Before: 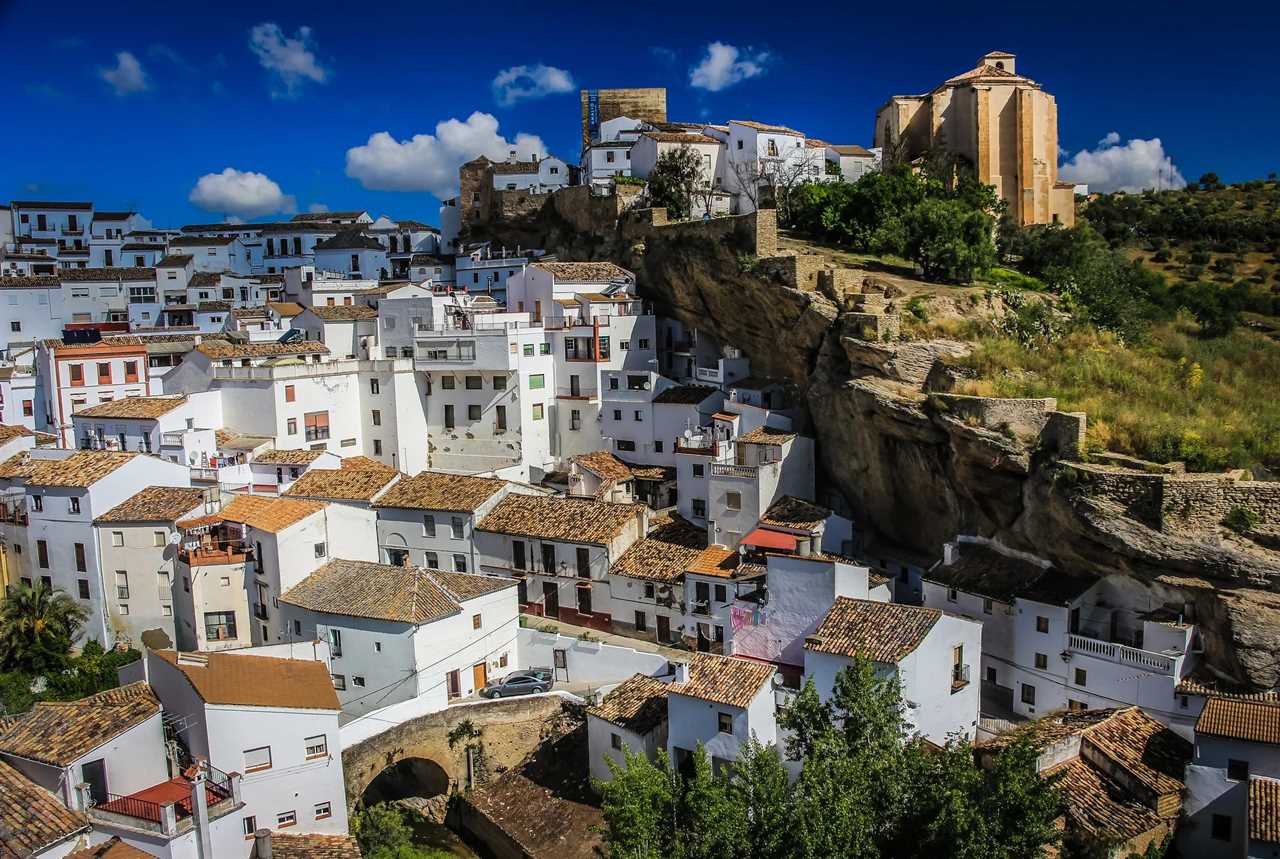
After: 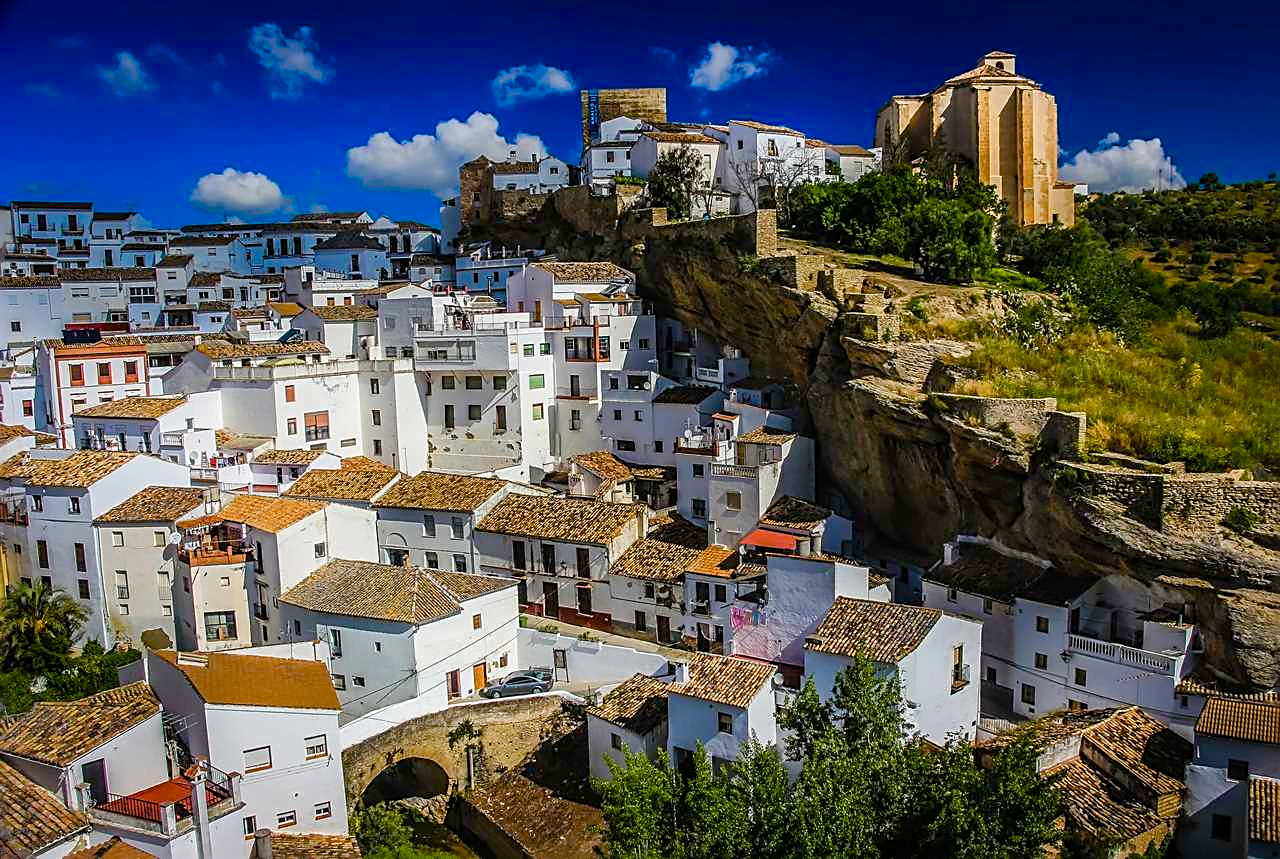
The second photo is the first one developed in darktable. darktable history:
color balance rgb: white fulcrum 0.999 EV, perceptual saturation grading › global saturation 20%, perceptual saturation grading › highlights -24.967%, perceptual saturation grading › shadows 49.227%, global vibrance 20.706%
sharpen: on, module defaults
